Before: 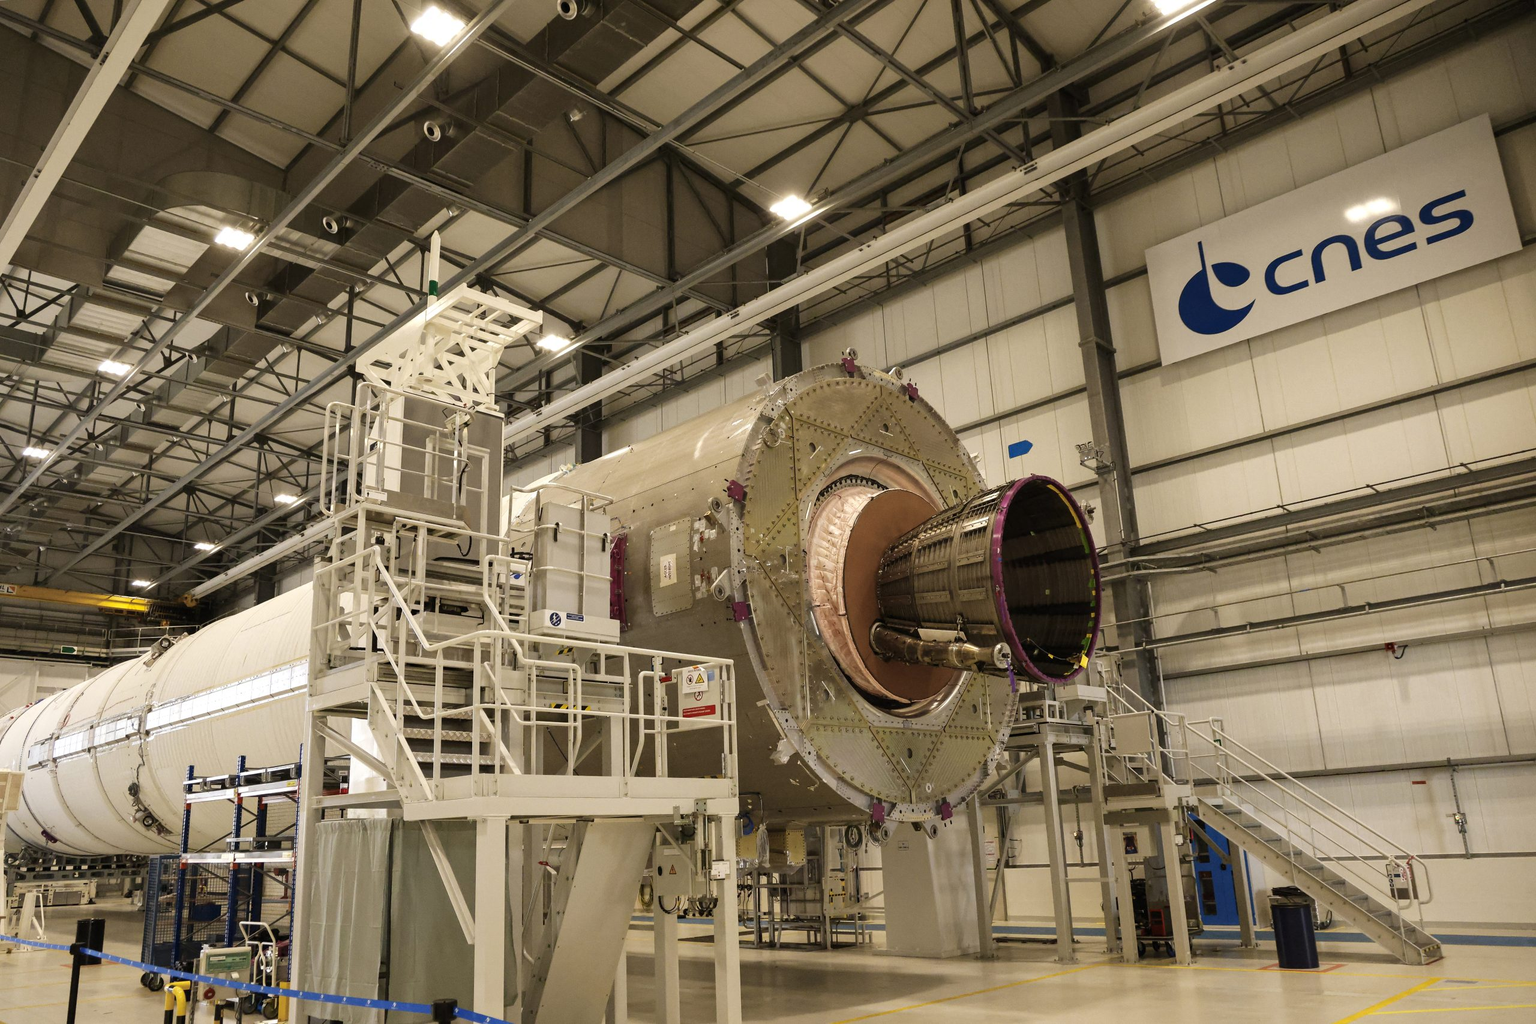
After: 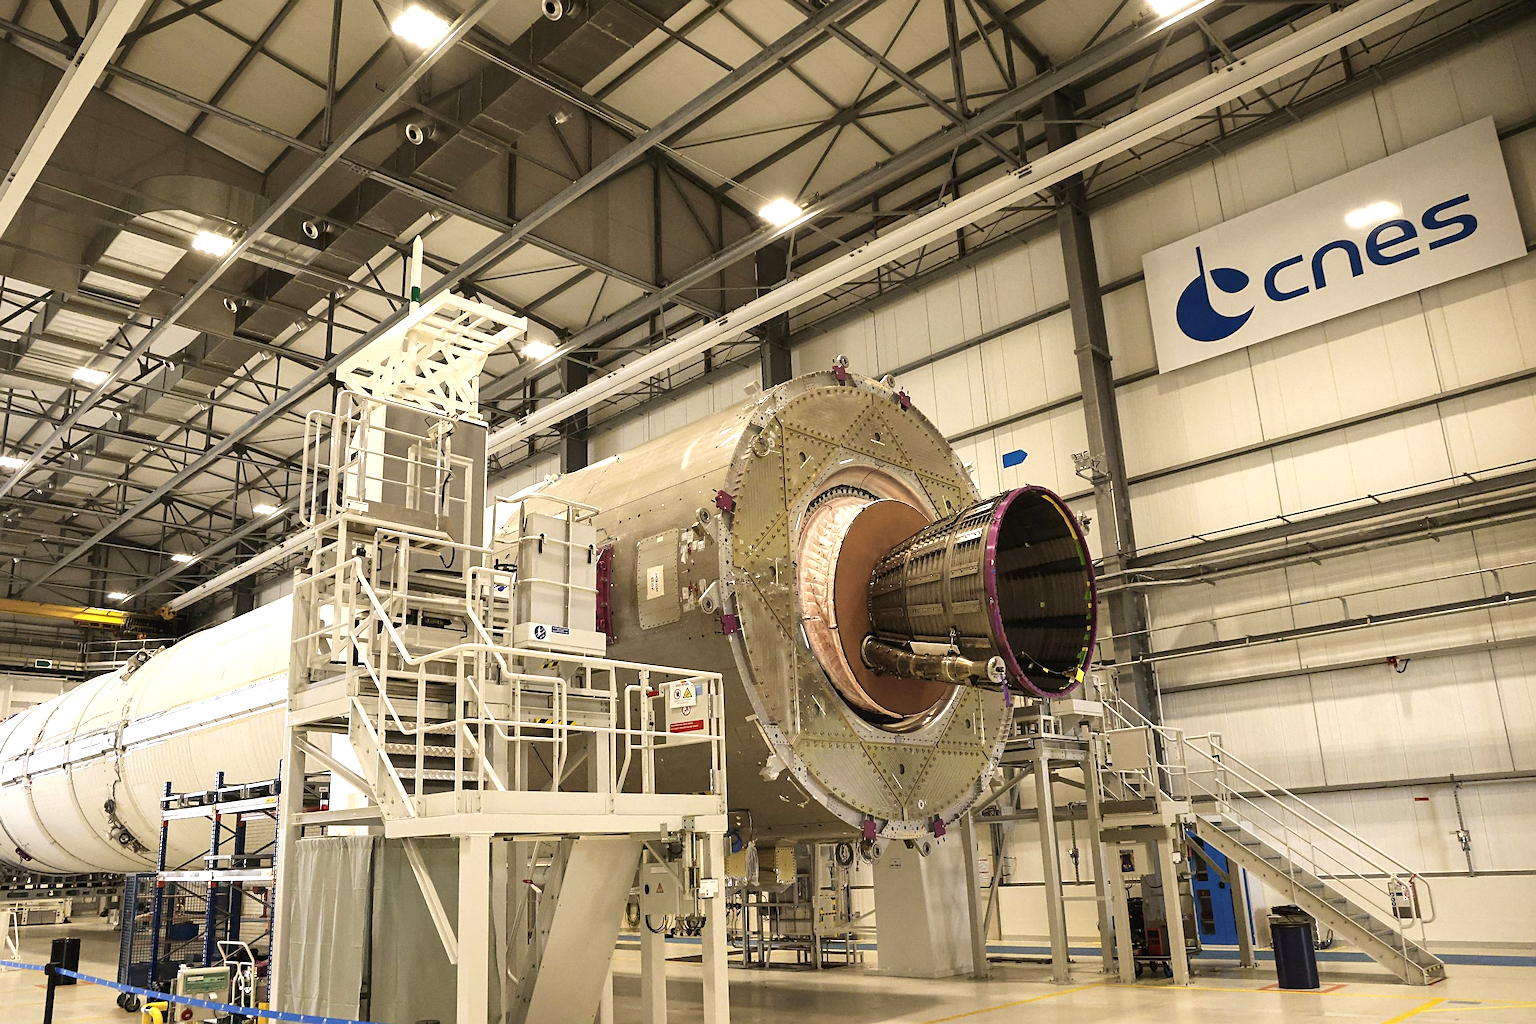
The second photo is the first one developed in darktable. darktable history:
exposure: exposure 0.6 EV, compensate highlight preservation false
sharpen: on, module defaults
crop: left 1.743%, right 0.268%, bottom 2.011%
